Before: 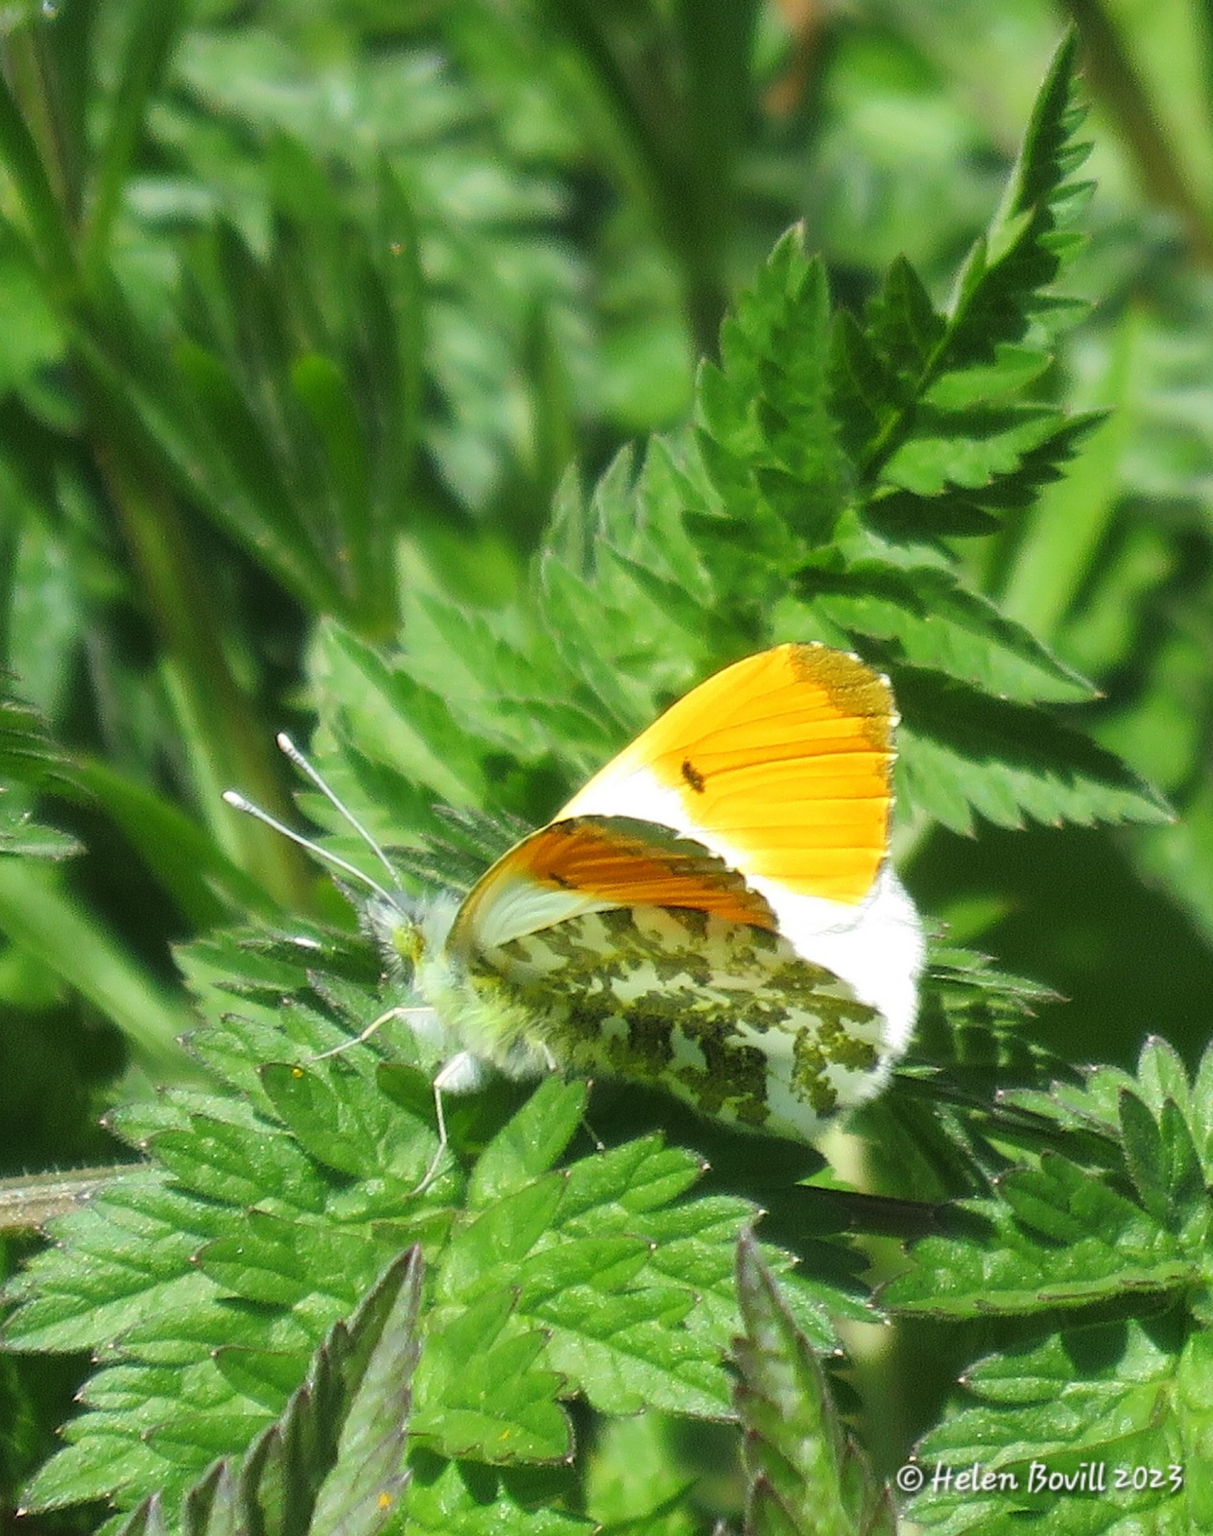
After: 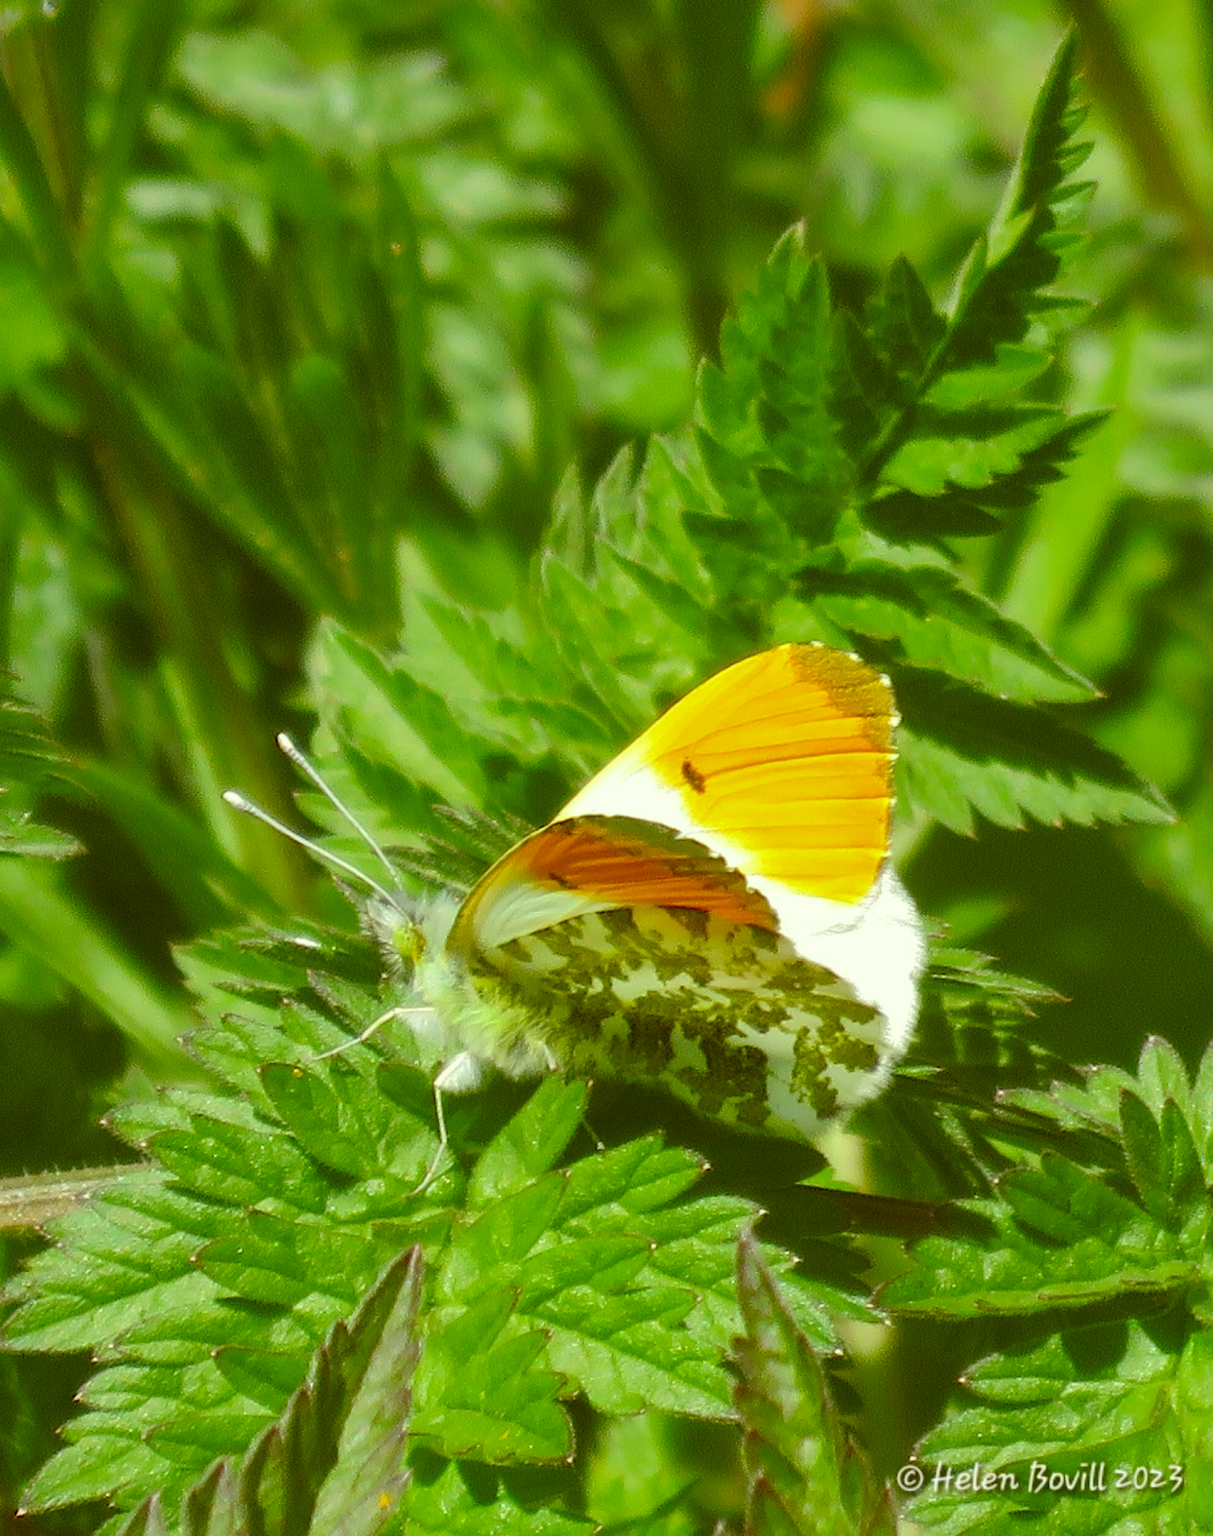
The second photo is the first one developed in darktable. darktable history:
color balance rgb: perceptual saturation grading › global saturation 20%, perceptual saturation grading › highlights -25%, perceptual saturation grading › shadows 25%
color correction: highlights a* -5.94, highlights b* 9.48, shadows a* 10.12, shadows b* 23.94
shadows and highlights: on, module defaults
